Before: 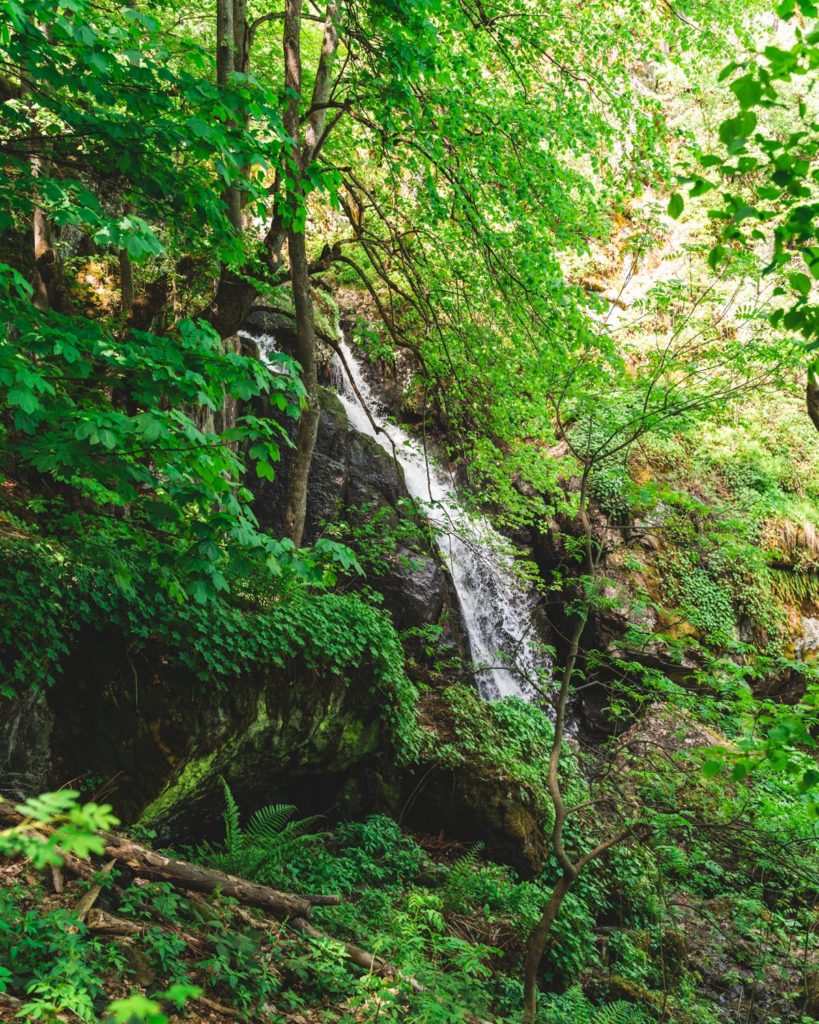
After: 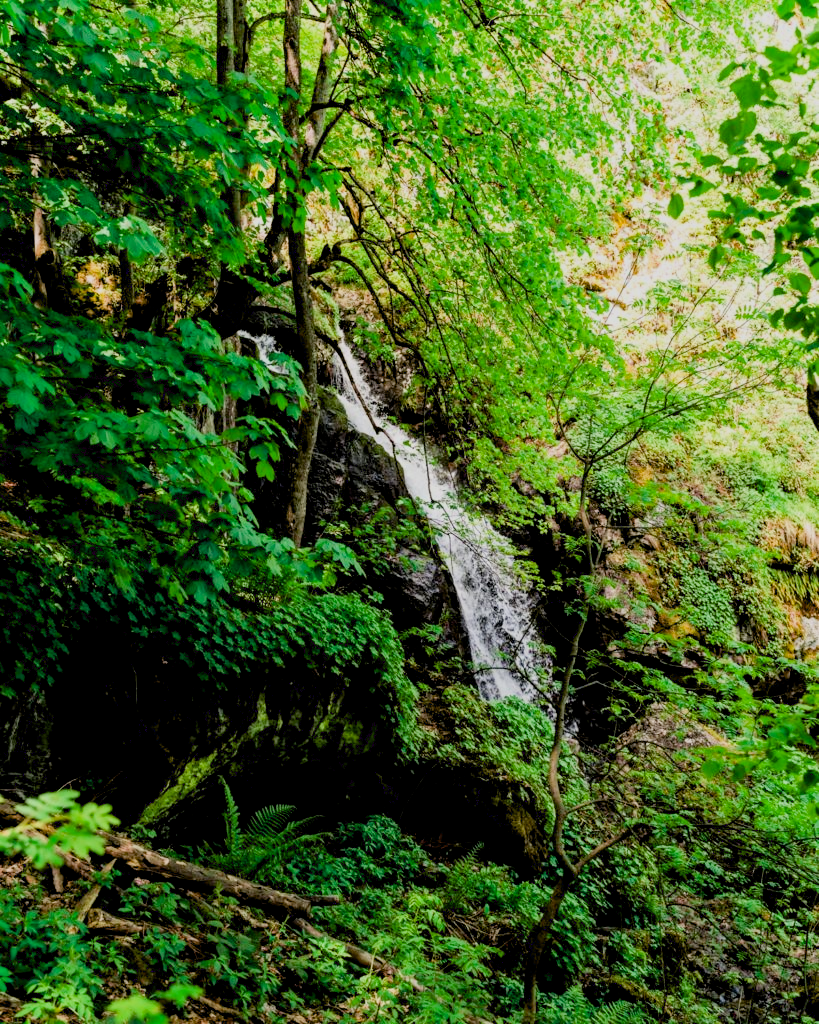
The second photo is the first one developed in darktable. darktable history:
filmic rgb: black relative exposure -7.65 EV, white relative exposure 4.56 EV, hardness 3.61, contrast 1.05
exposure: black level correction 0.025, exposure 0.182 EV, compensate highlight preservation false
